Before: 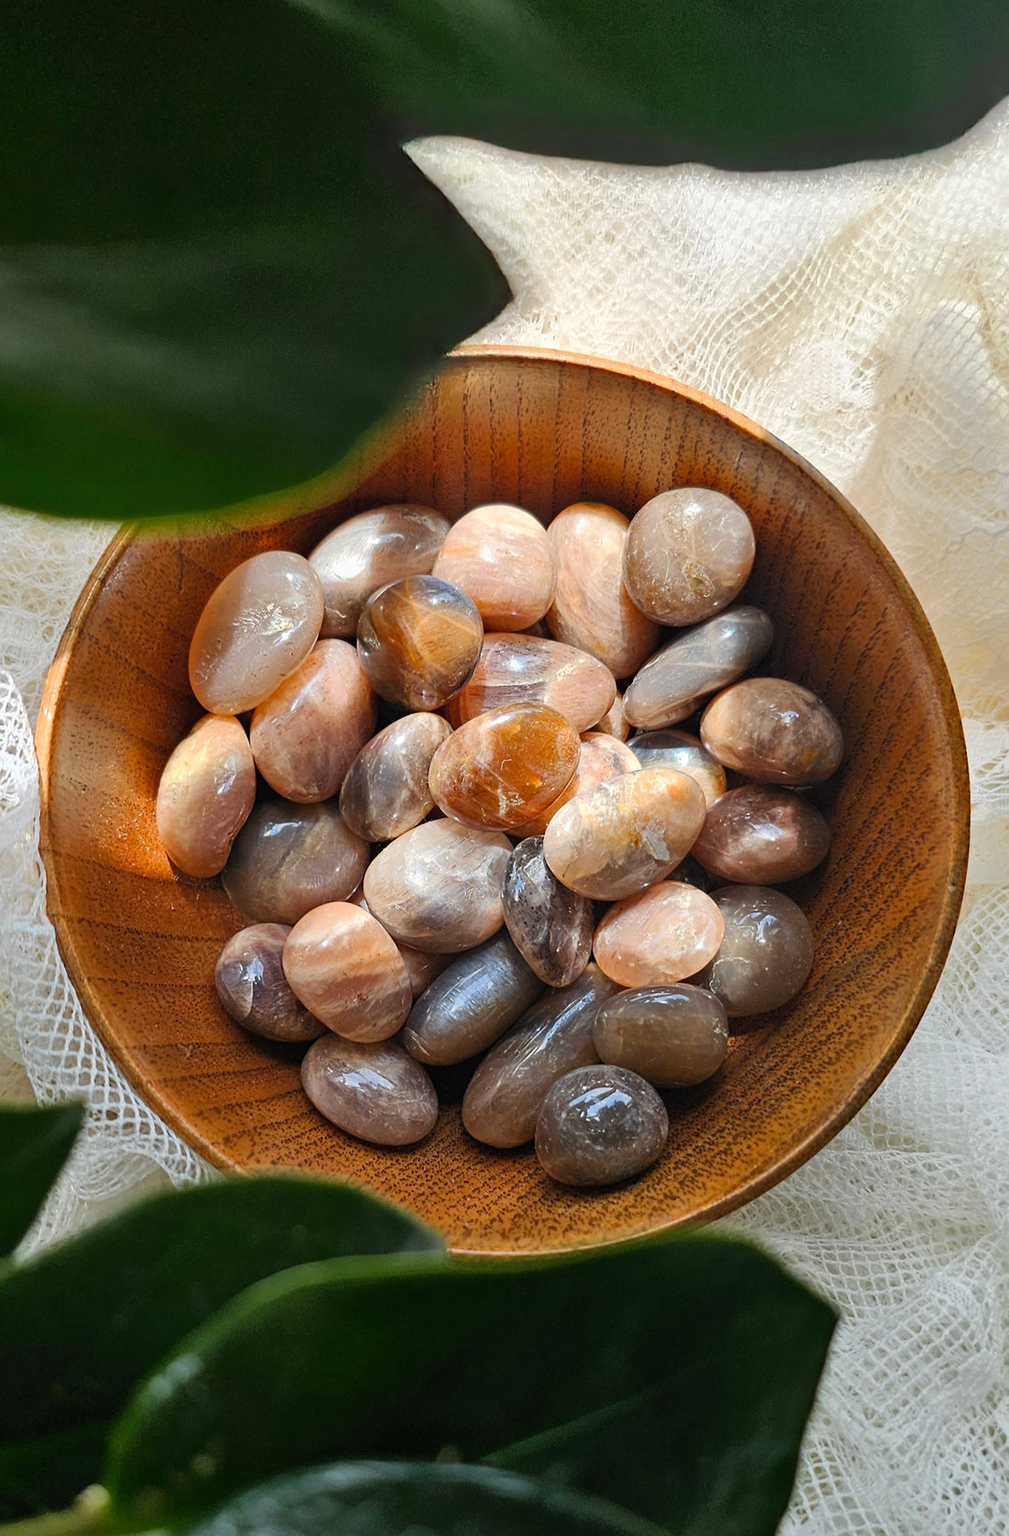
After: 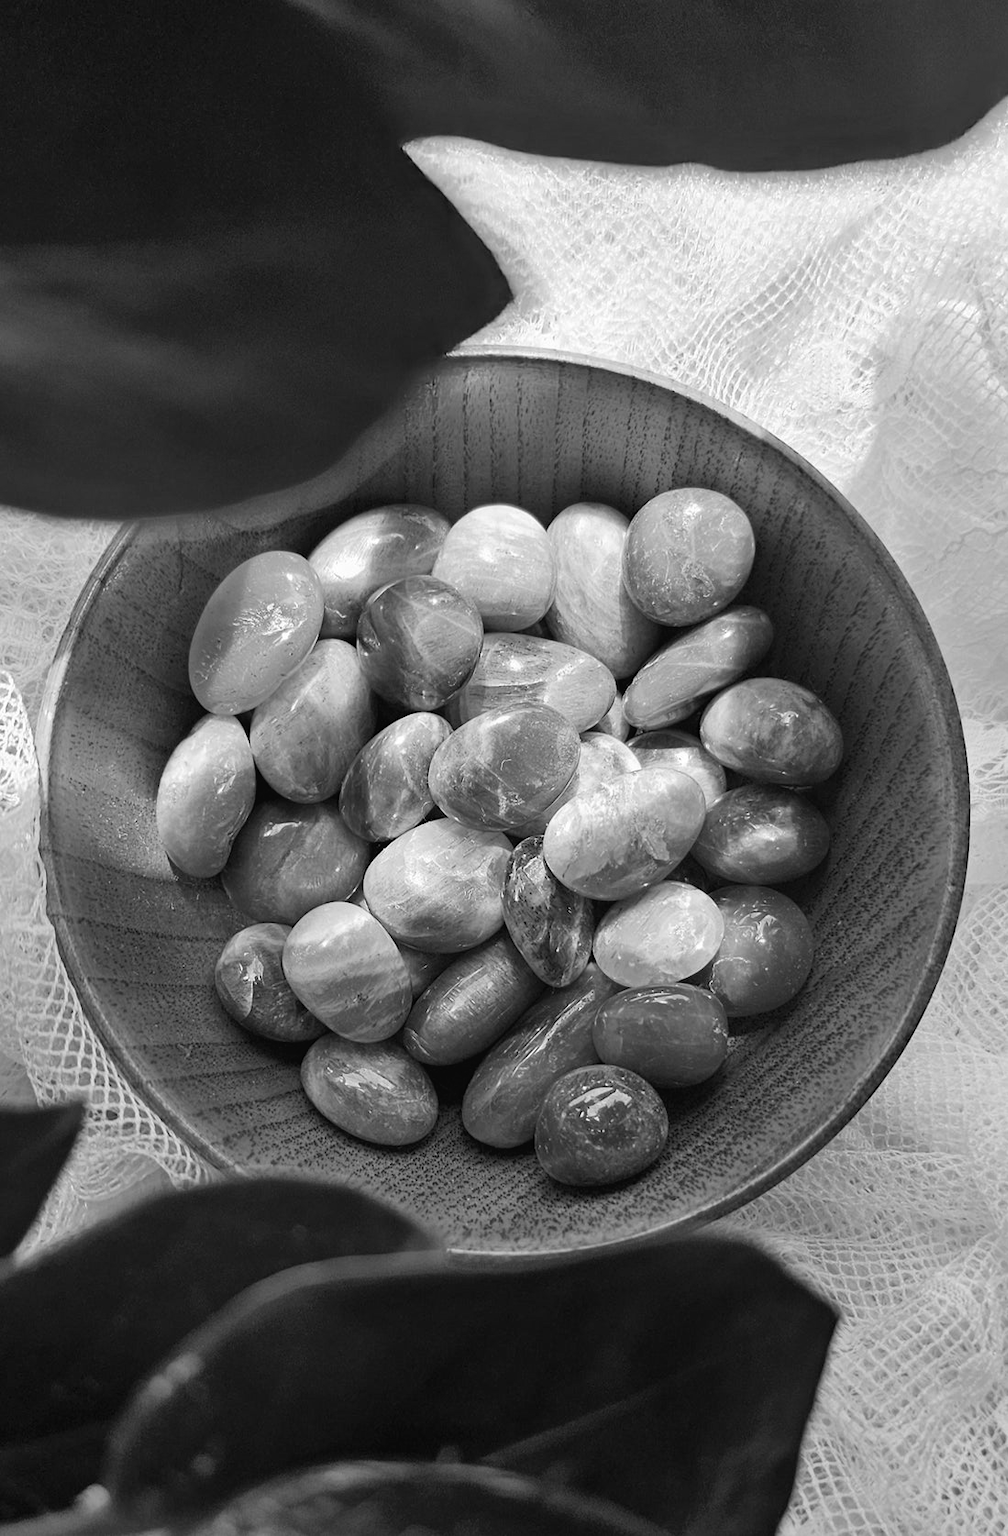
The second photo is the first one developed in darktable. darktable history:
color balance: lift [1, 1.015, 1.004, 0.985], gamma [1, 0.958, 0.971, 1.042], gain [1, 0.956, 0.977, 1.044]
exposure: compensate highlight preservation false
monochrome: on, module defaults
